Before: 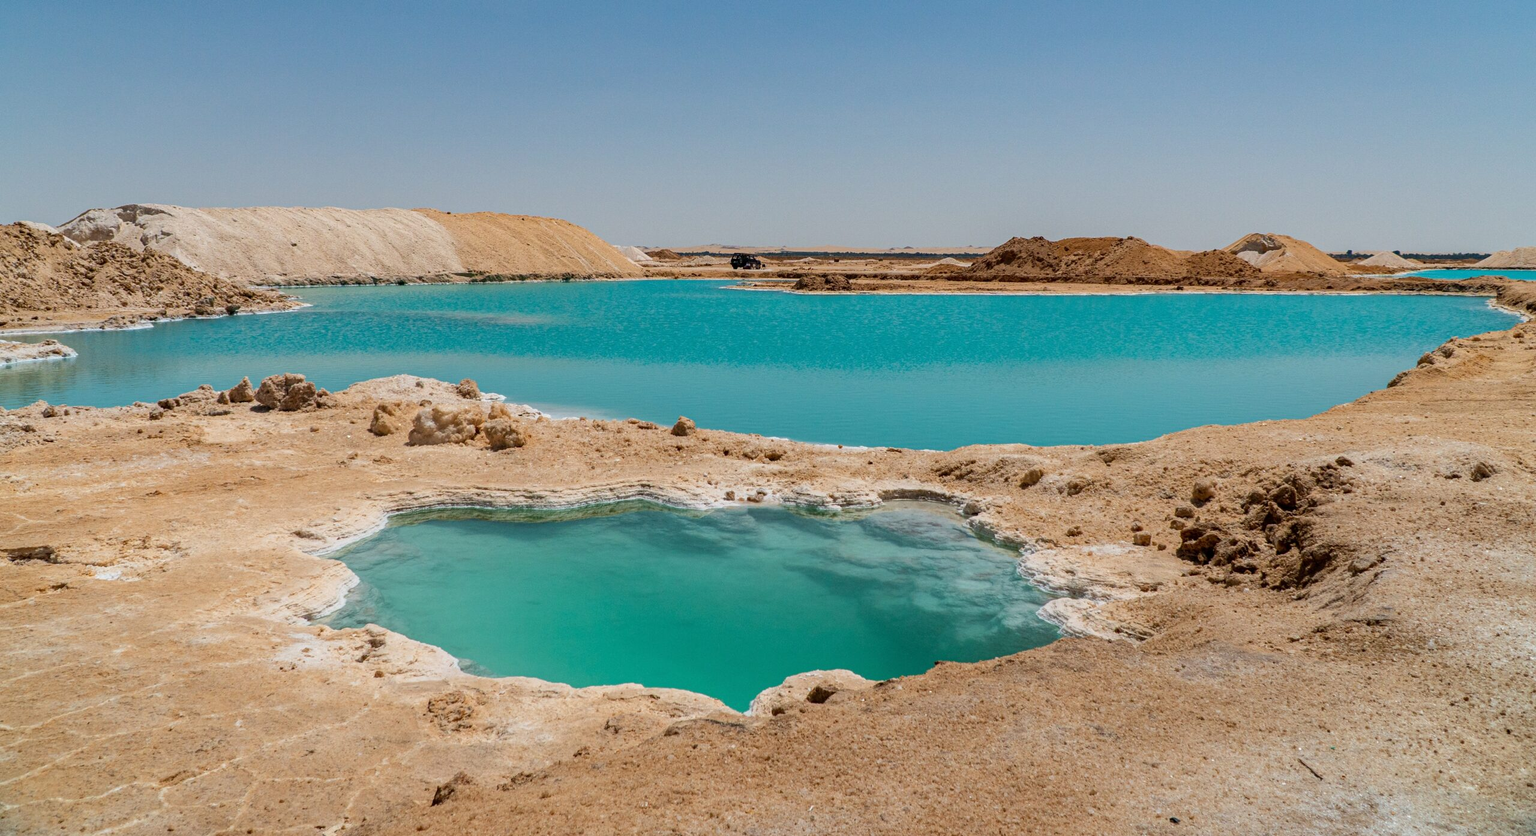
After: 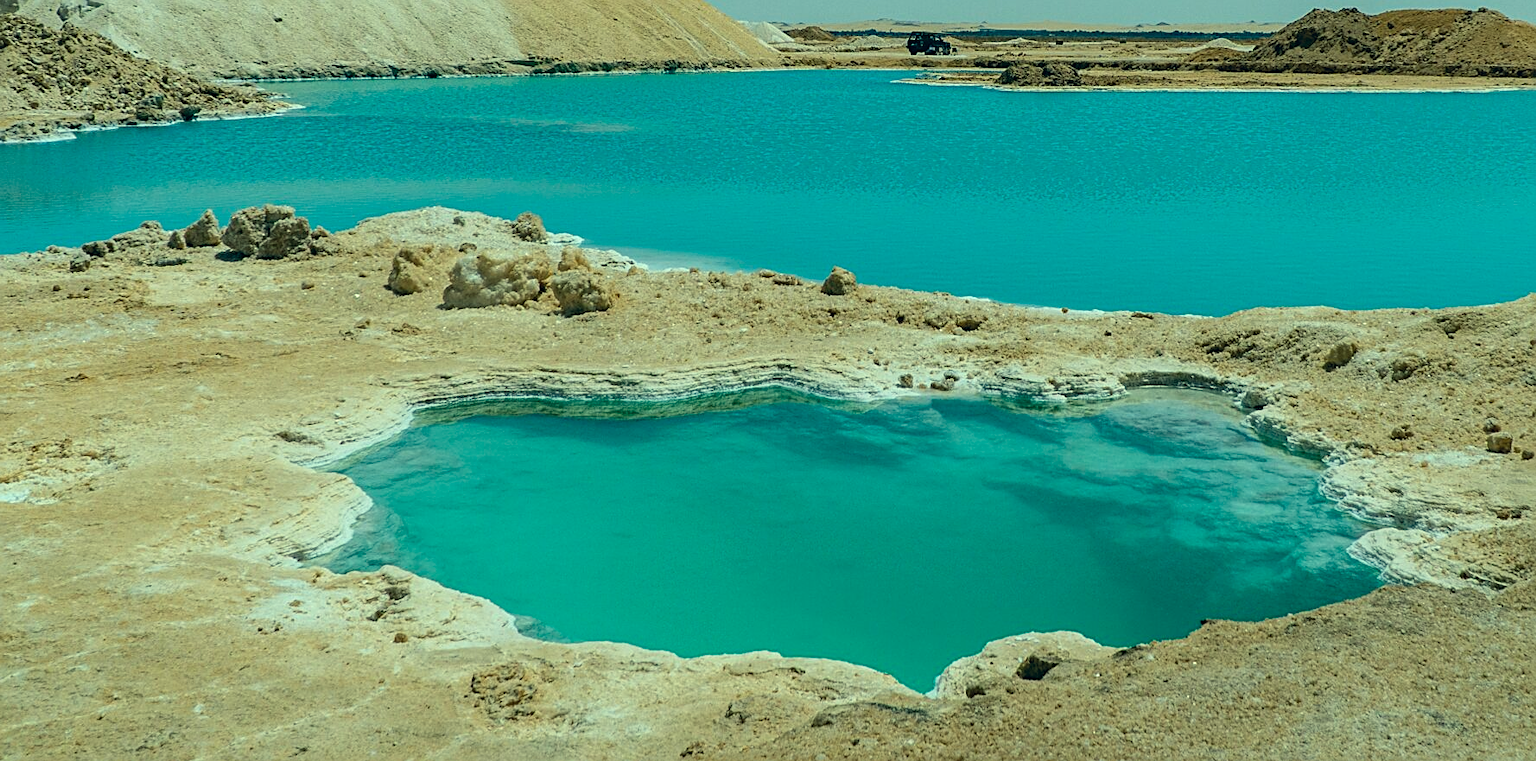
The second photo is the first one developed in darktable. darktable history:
color correction: highlights a* -19.39, highlights b* 9.79, shadows a* -19.61, shadows b* -11.56
crop: left 6.599%, top 27.68%, right 23.728%, bottom 8.82%
sharpen: on, module defaults
